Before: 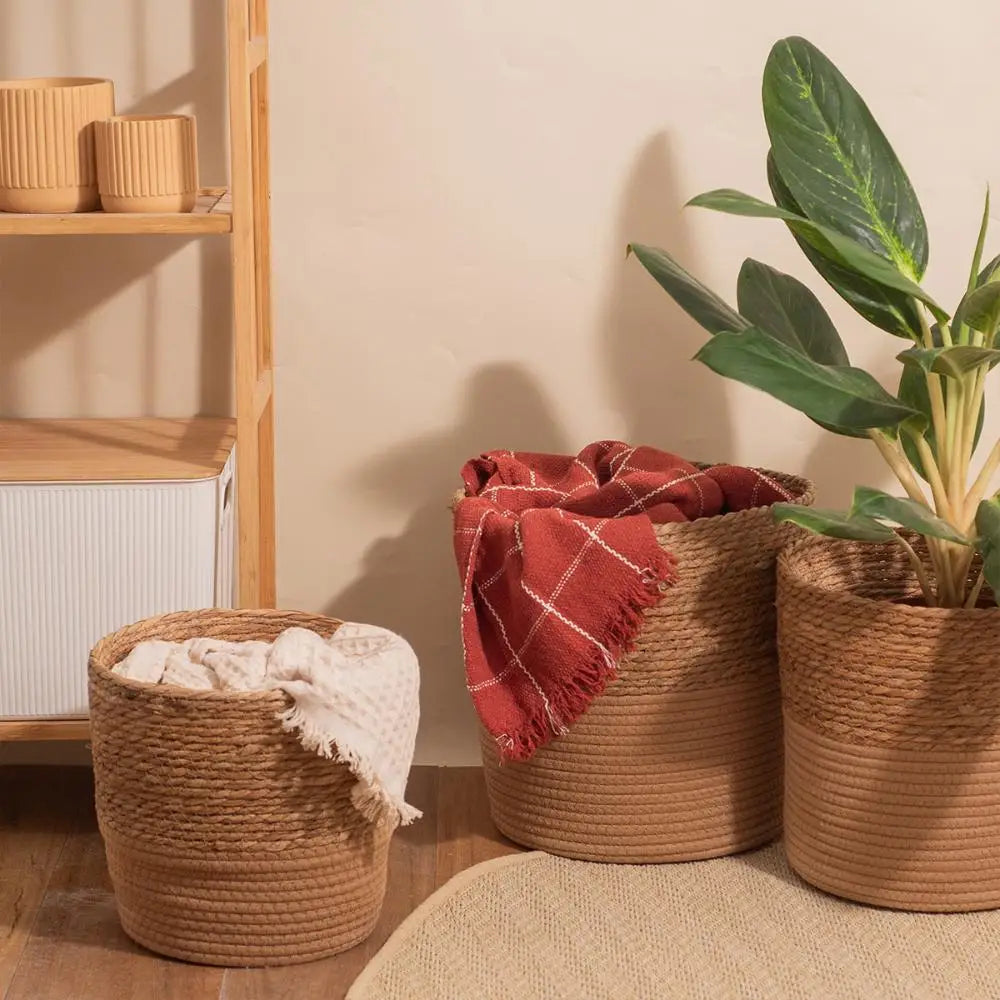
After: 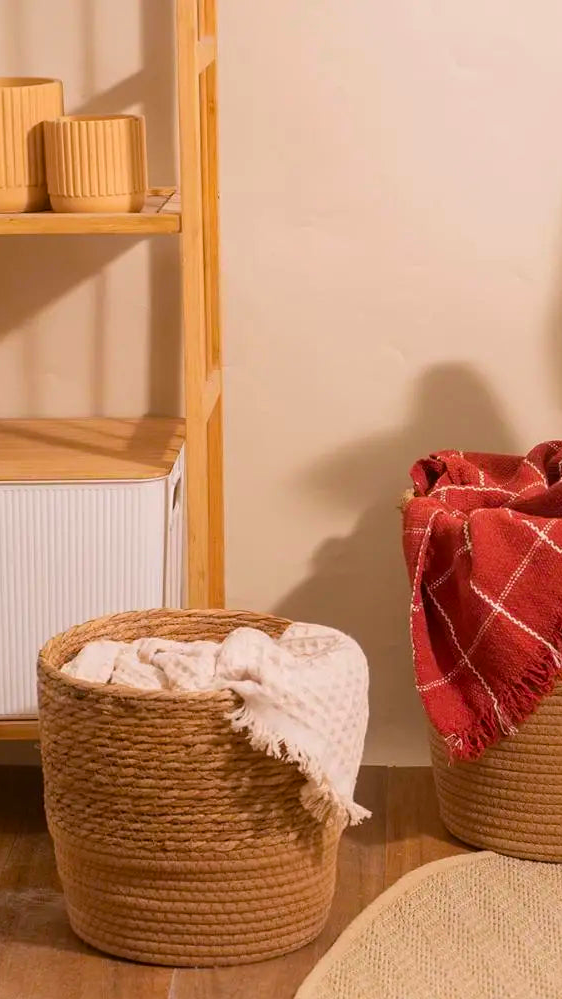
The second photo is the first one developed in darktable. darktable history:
color balance rgb: perceptual saturation grading › global saturation 20%, global vibrance 20%
color correction: highlights a* 3.12, highlights b* -1.55, shadows a* -0.101, shadows b* 2.52, saturation 0.98
white balance: emerald 1
crop: left 5.114%, right 38.589%
